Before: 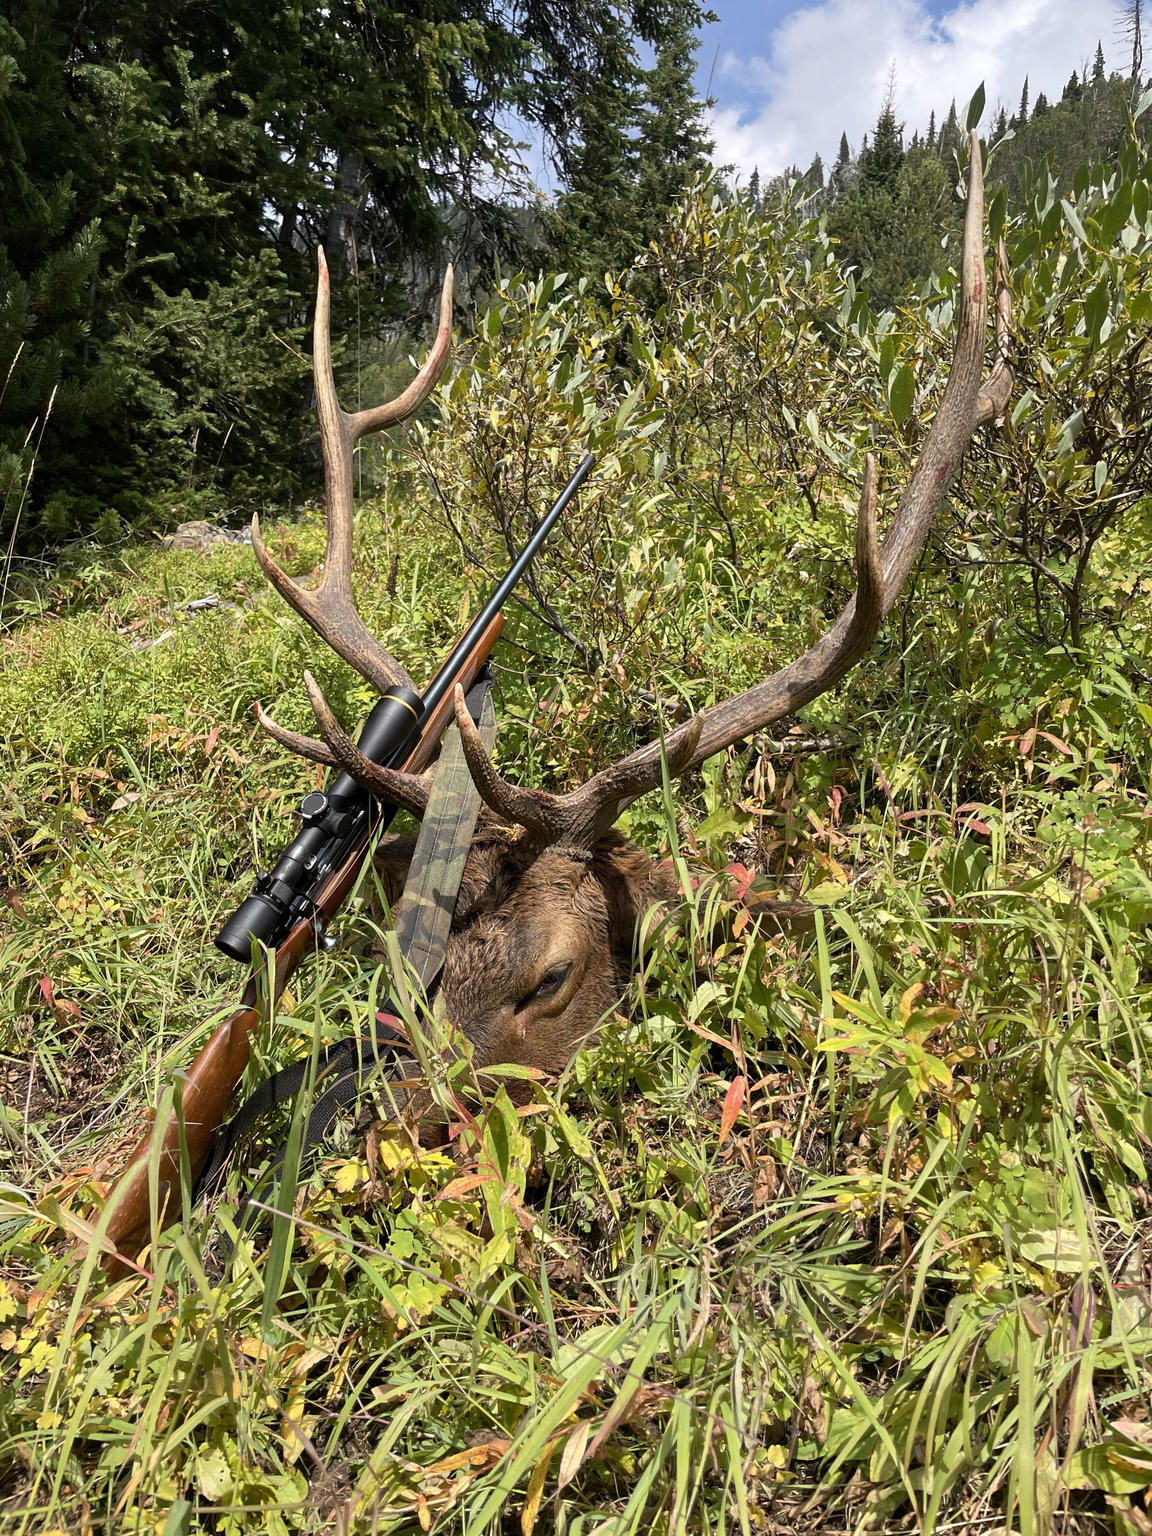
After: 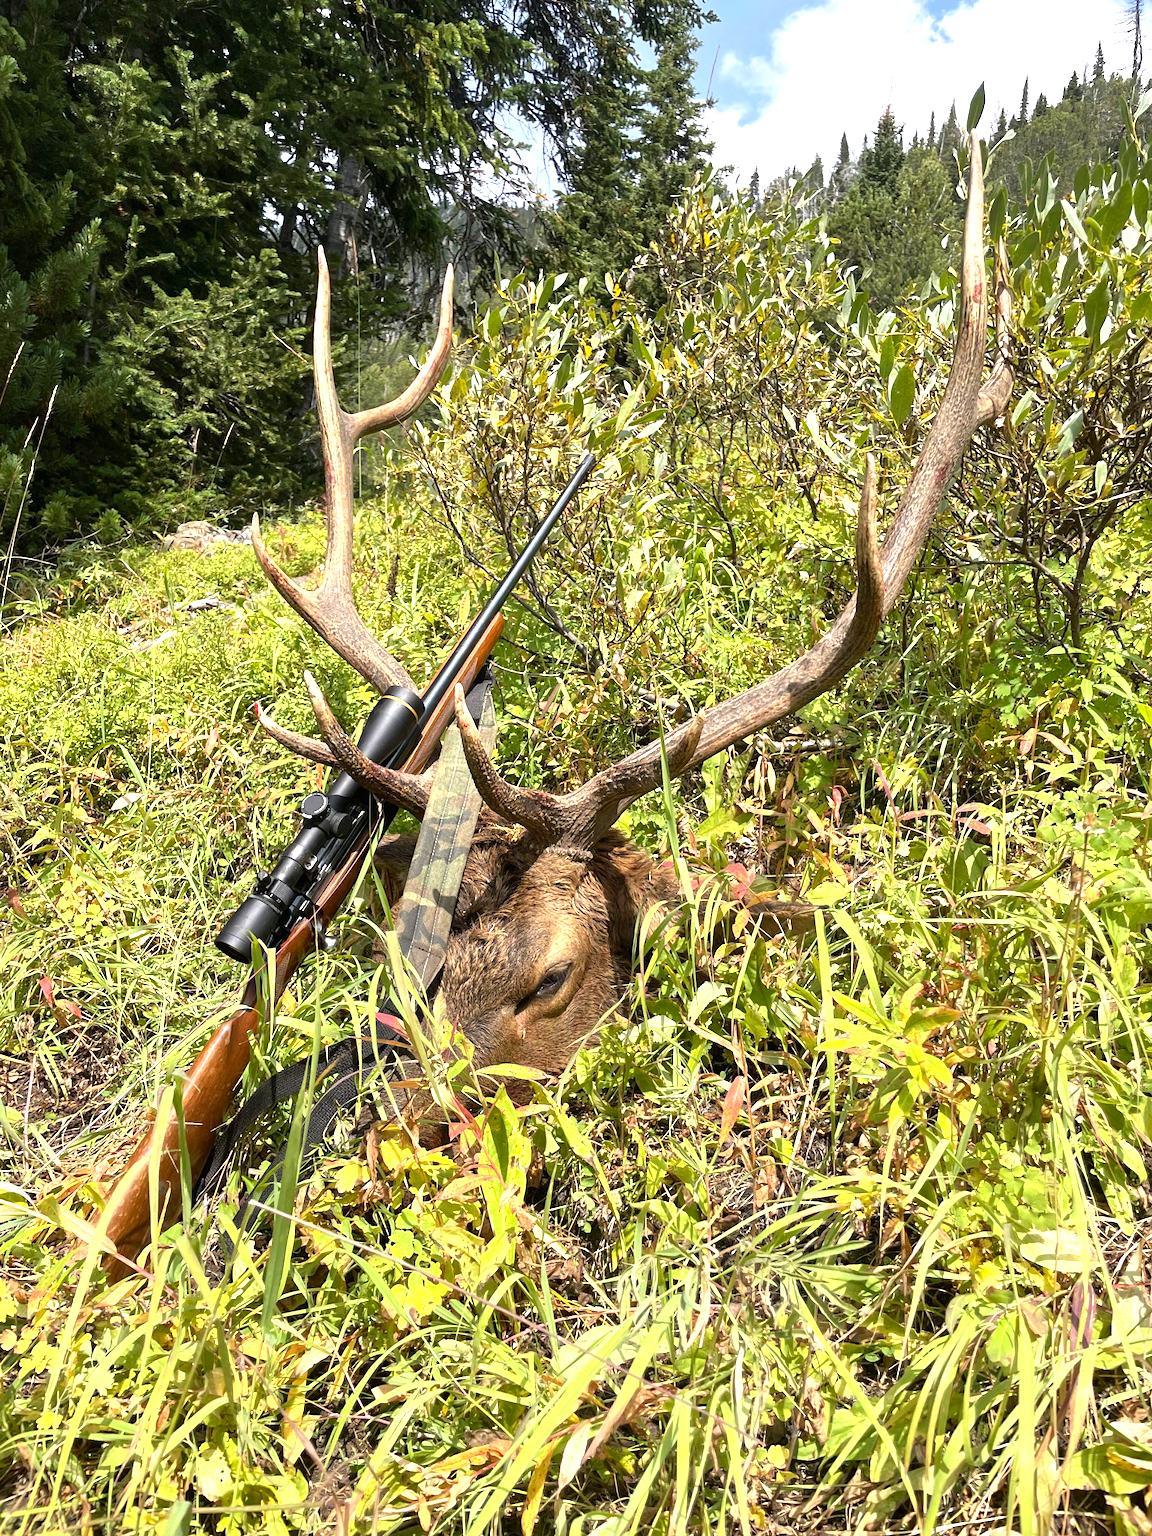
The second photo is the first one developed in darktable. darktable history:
exposure: black level correction 0, exposure 0.95 EV, compensate exposure bias true, compensate highlight preservation false
contrast brightness saturation: contrast 0.04, saturation 0.16
